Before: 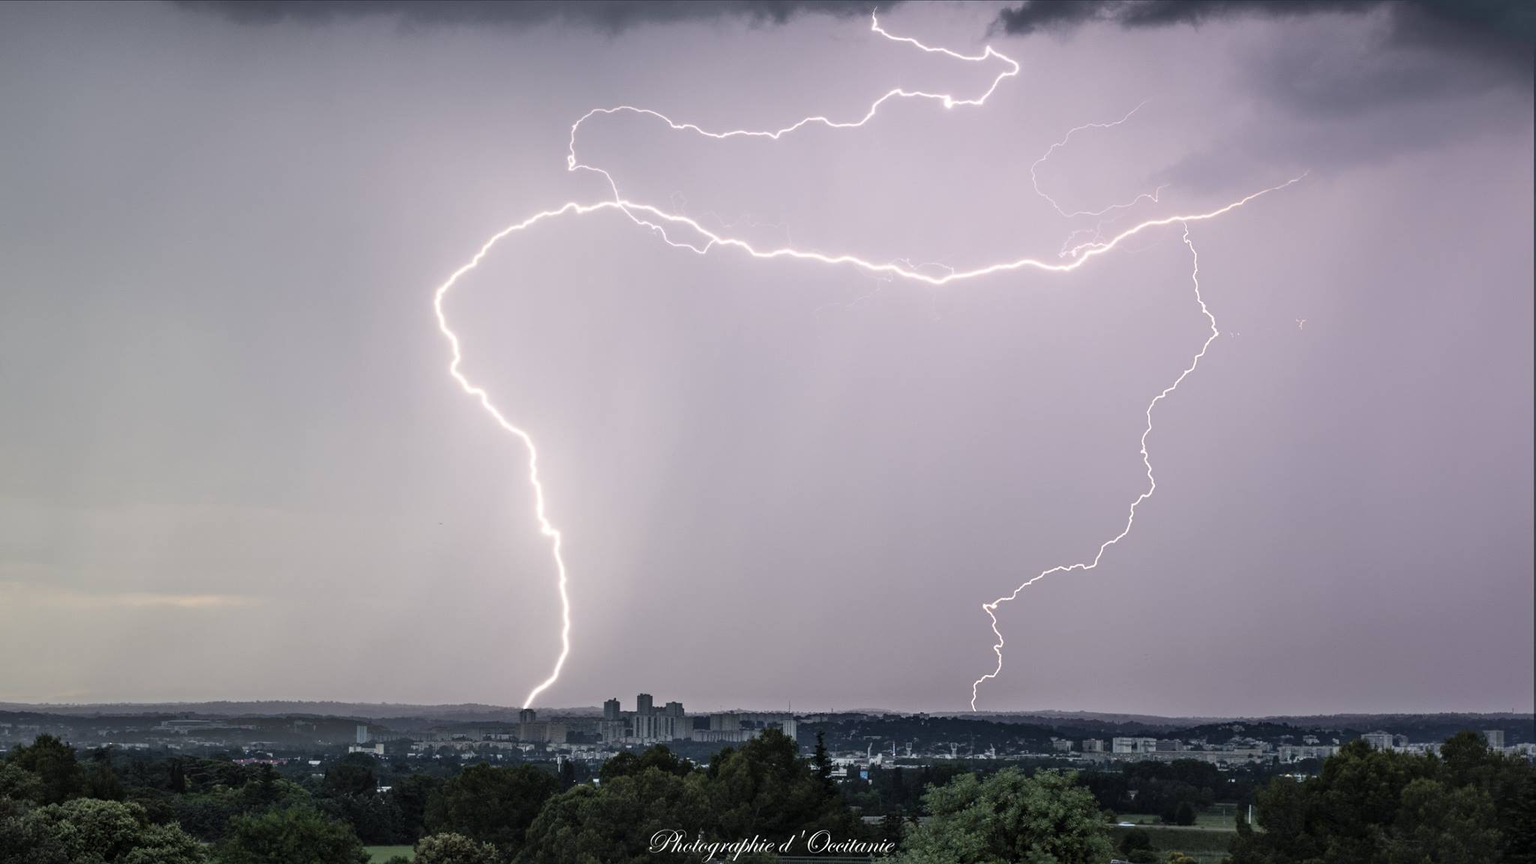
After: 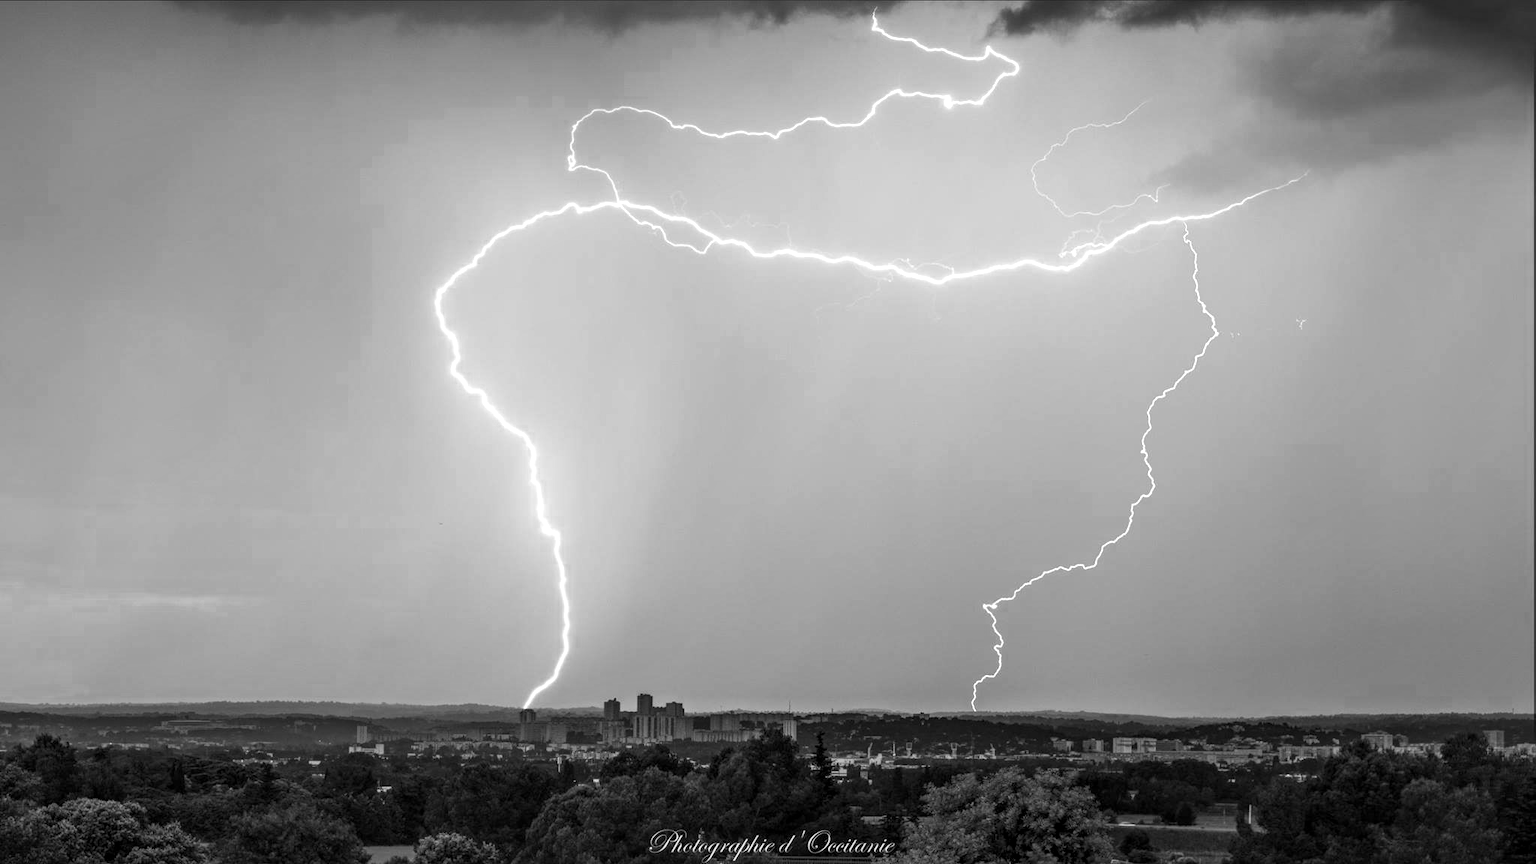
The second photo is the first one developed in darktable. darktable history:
local contrast: detail 130%
color balance rgb: linear chroma grading › global chroma 15%, perceptual saturation grading › global saturation 30%
color zones: curves: ch0 [(0.002, 0.593) (0.143, 0.417) (0.285, 0.541) (0.455, 0.289) (0.608, 0.327) (0.727, 0.283) (0.869, 0.571) (1, 0.603)]; ch1 [(0, 0) (0.143, 0) (0.286, 0) (0.429, 0) (0.571, 0) (0.714, 0) (0.857, 0)]
